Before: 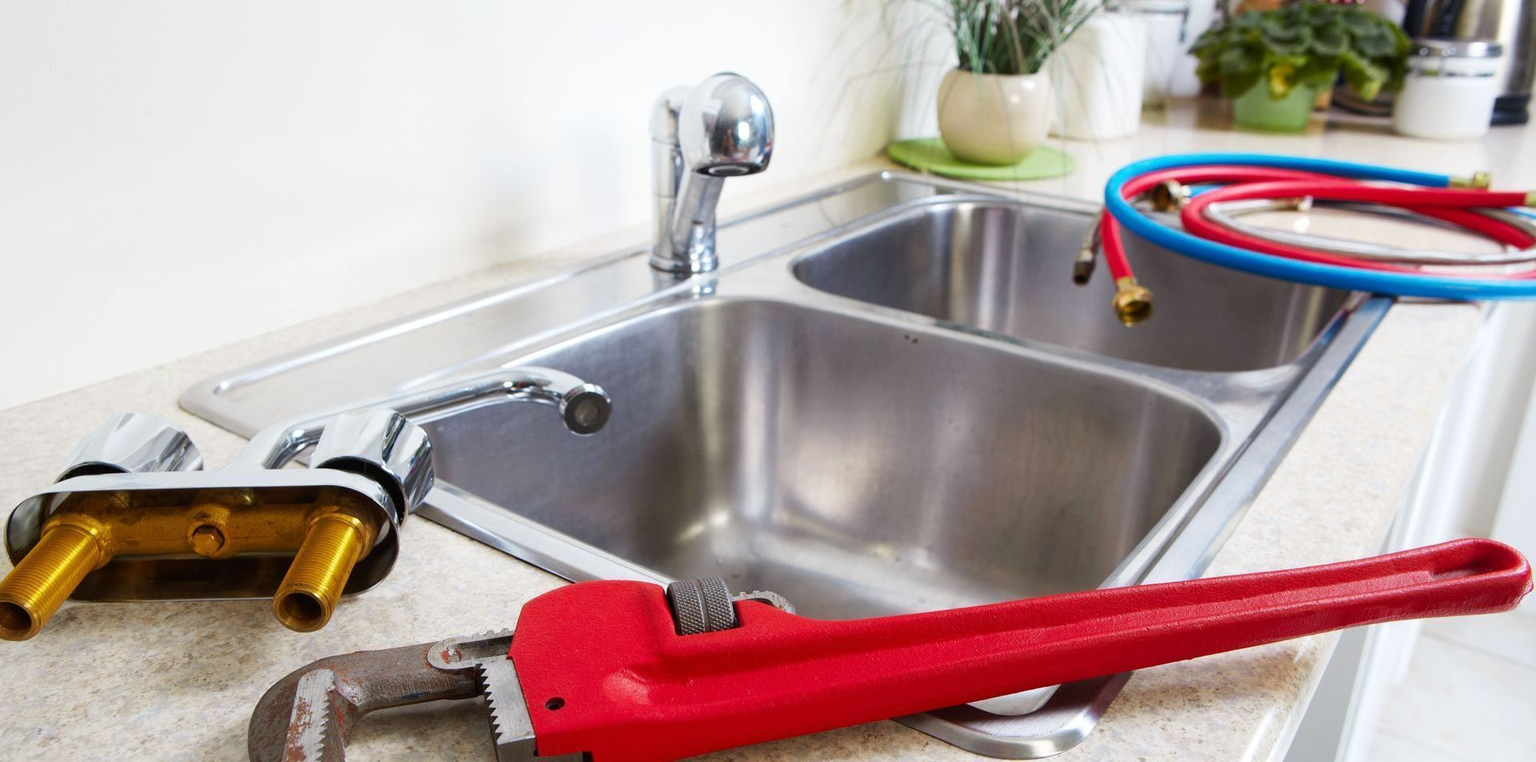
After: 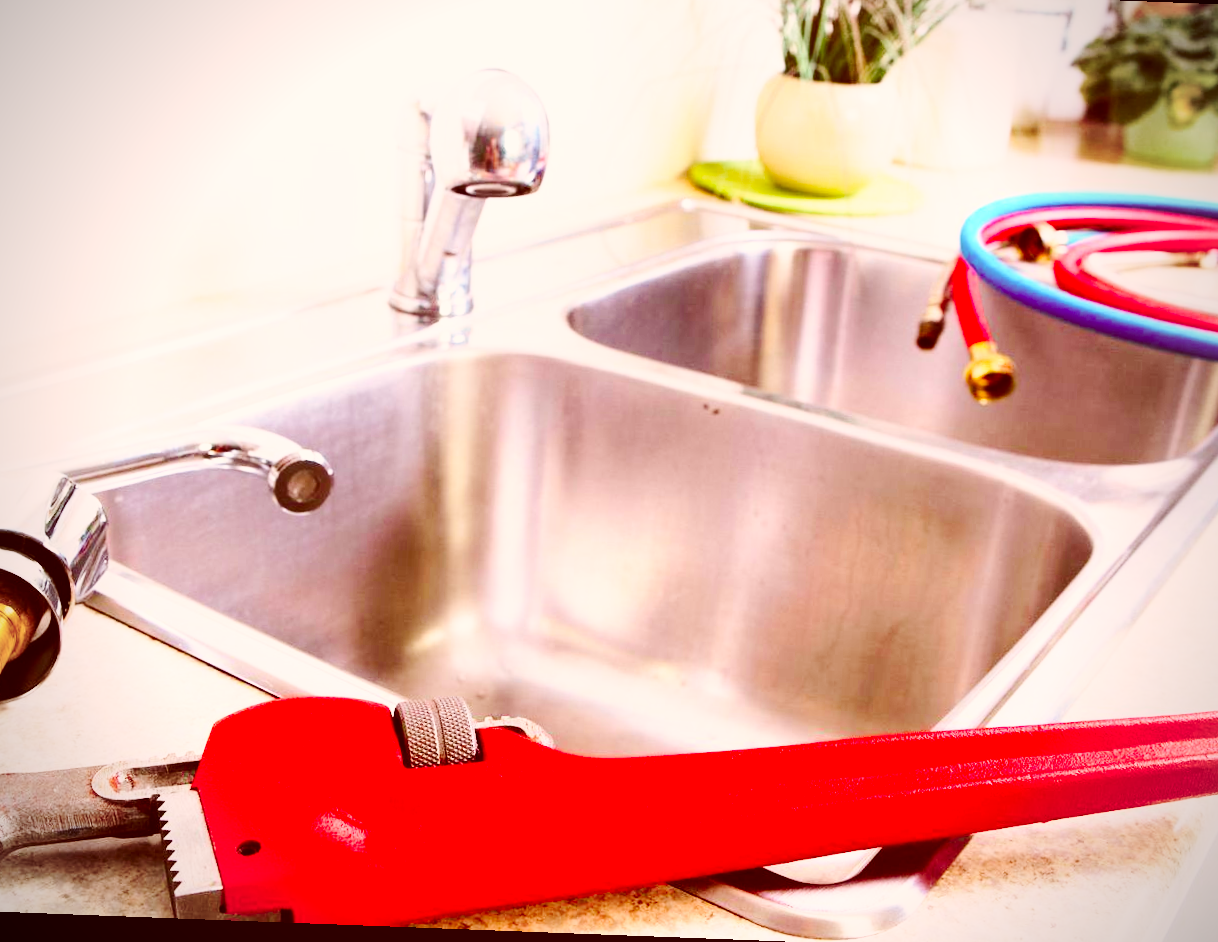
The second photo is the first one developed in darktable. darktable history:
exposure: exposure 0.014 EV, compensate highlight preservation false
rotate and perspective: rotation 2.17°, automatic cropping off
contrast brightness saturation: contrast 0.2, brightness 0.16, saturation 0.22
color balance rgb: linear chroma grading › shadows -8%, linear chroma grading › global chroma 10%, perceptual saturation grading › global saturation 2%, perceptual saturation grading › highlights -2%, perceptual saturation grading › mid-tones 4%, perceptual saturation grading › shadows 8%, perceptual brilliance grading › global brilliance 2%, perceptual brilliance grading › highlights -4%, global vibrance 16%, saturation formula JzAzBz (2021)
color correction: highlights a* 9.03, highlights b* 8.71, shadows a* 40, shadows b* 40, saturation 0.8
crop and rotate: left 22.918%, top 5.629%, right 14.711%, bottom 2.247%
base curve: curves: ch0 [(0, 0) (0.032, 0.037) (0.105, 0.228) (0.435, 0.76) (0.856, 0.983) (1, 1)], preserve colors none
vignetting: fall-off start 79.88%
